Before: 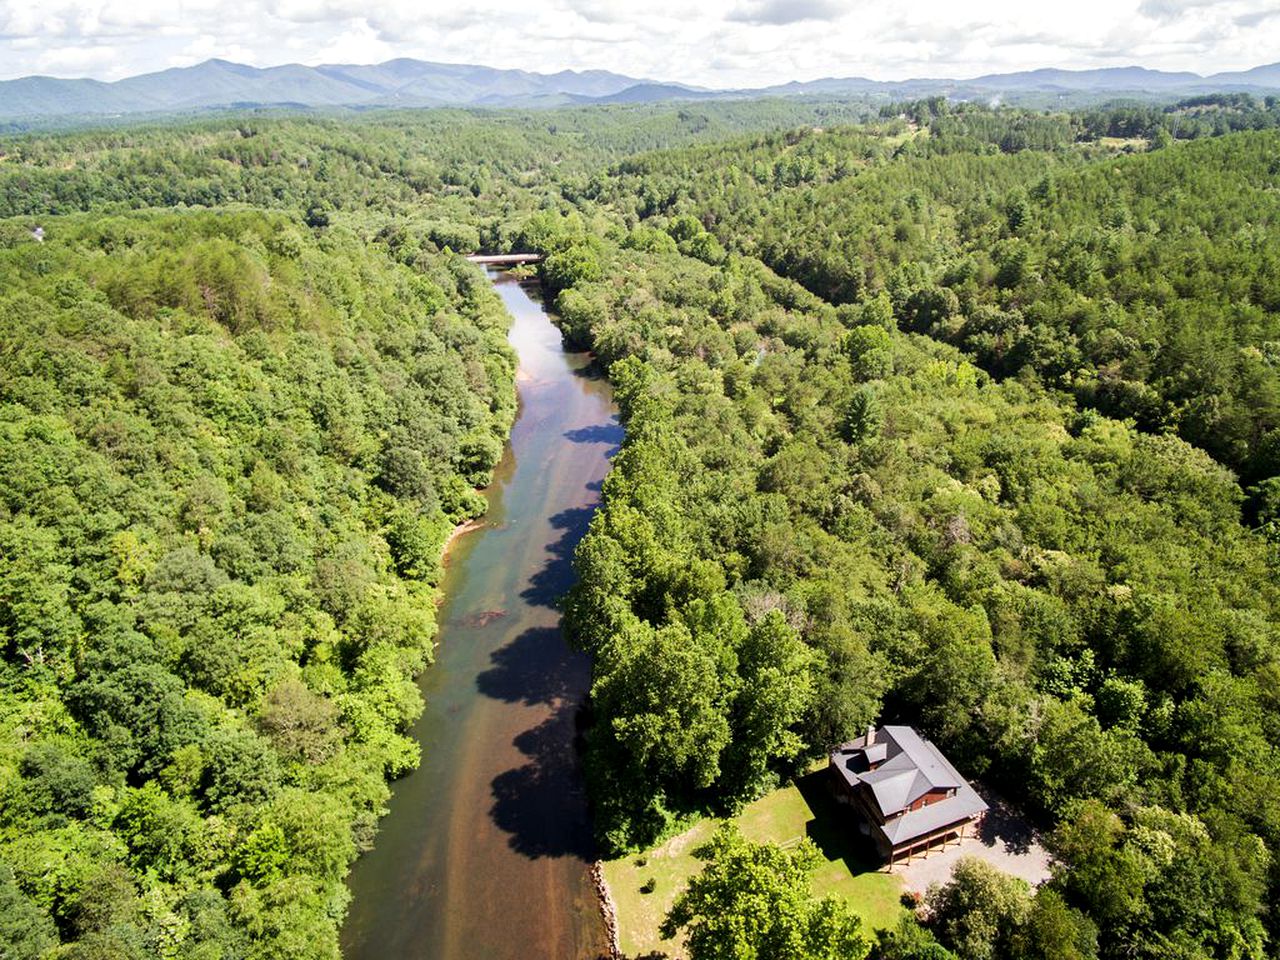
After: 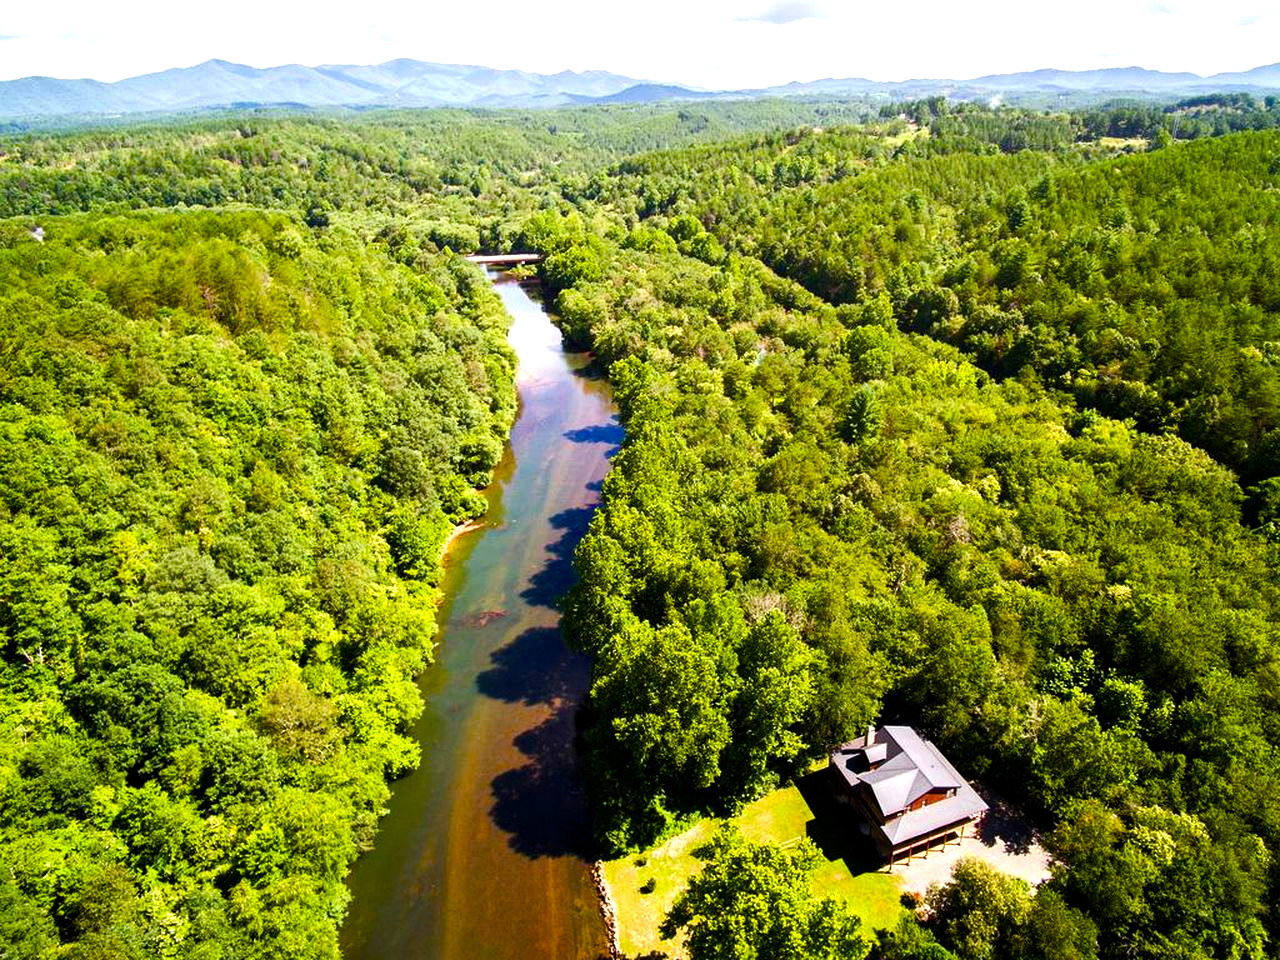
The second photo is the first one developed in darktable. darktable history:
color balance rgb: perceptual saturation grading › global saturation 28.15%, perceptual saturation grading › highlights -25.511%, perceptual saturation grading › mid-tones 24.841%, perceptual saturation grading › shadows 49.48%, perceptual brilliance grading › global brilliance 14.518%, perceptual brilliance grading › shadows -35.149%, global vibrance 41.414%
